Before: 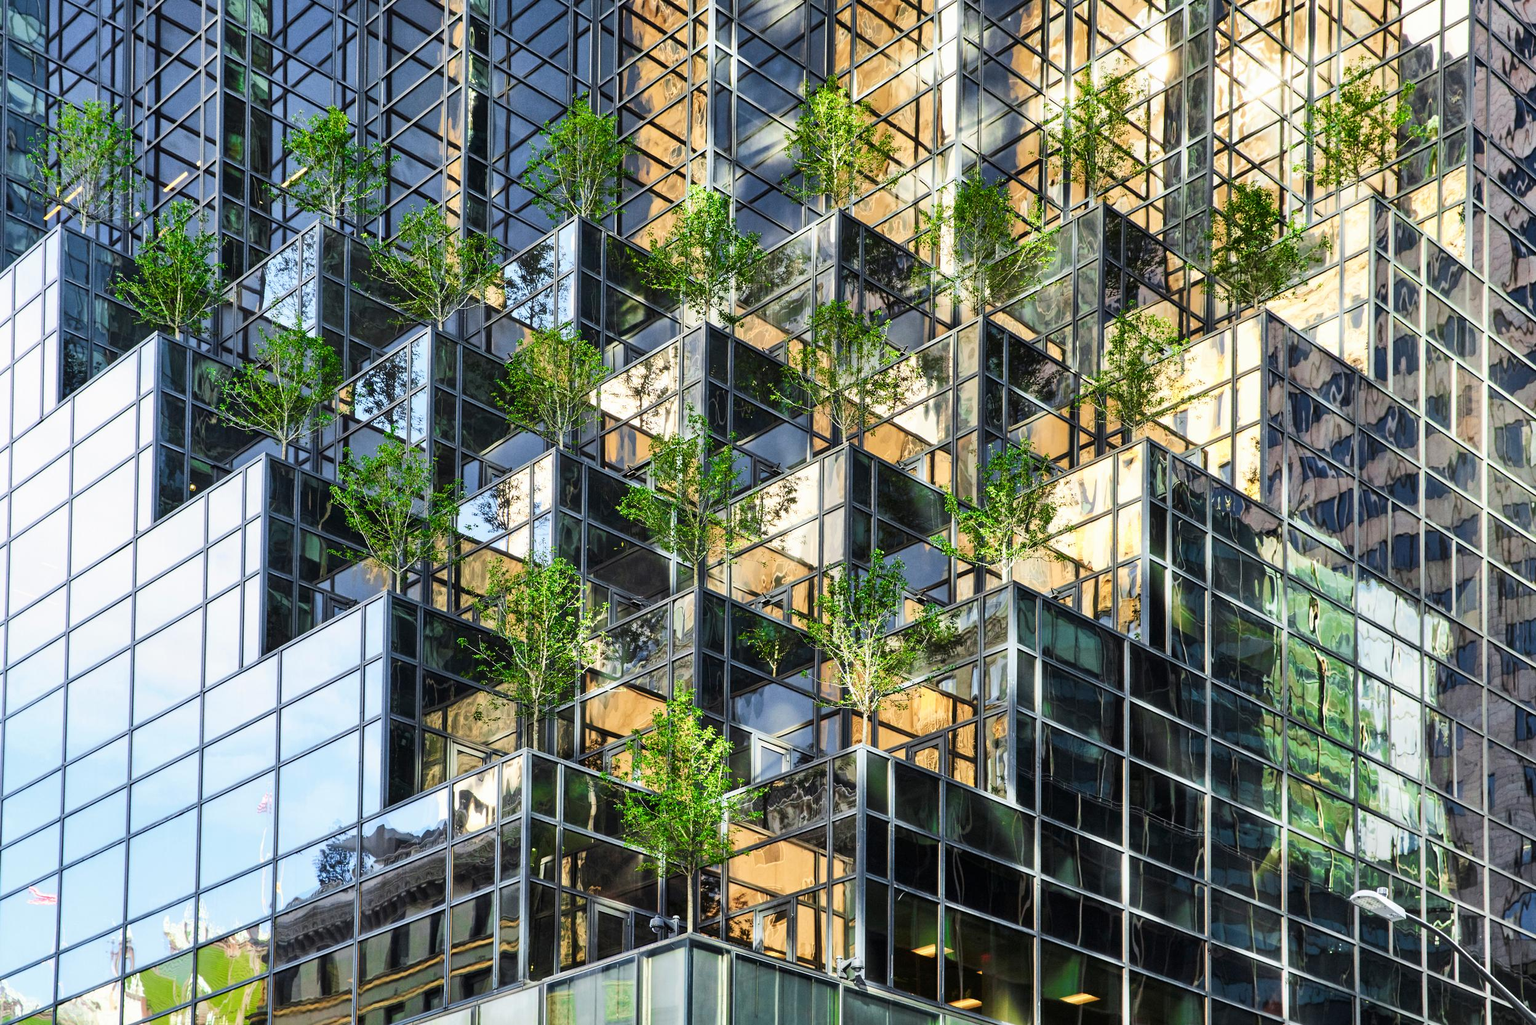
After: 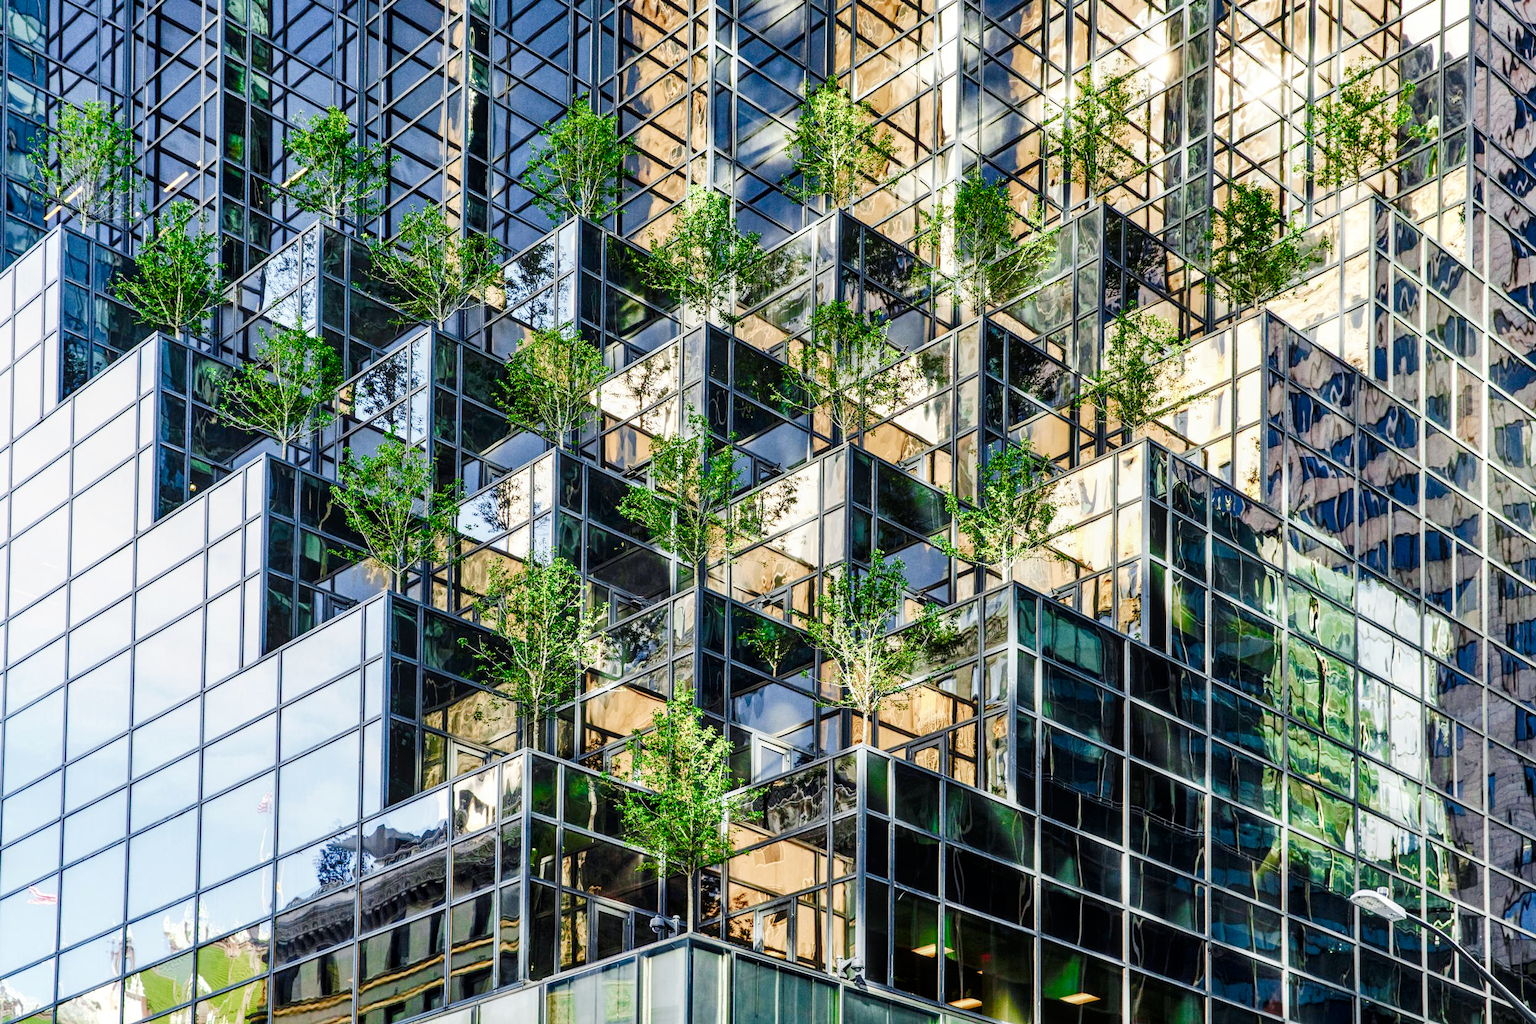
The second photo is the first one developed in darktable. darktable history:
color balance rgb: shadows lift › chroma 2.02%, shadows lift › hue 248.55°, perceptual saturation grading › global saturation 20%, perceptual saturation grading › highlights -48.996%, perceptual saturation grading › shadows 24.911%, global vibrance 4.786%
tone curve: curves: ch0 [(0.003, 0) (0.066, 0.023) (0.149, 0.094) (0.264, 0.238) (0.395, 0.421) (0.517, 0.56) (0.688, 0.743) (0.813, 0.846) (1, 1)]; ch1 [(0, 0) (0.164, 0.115) (0.337, 0.332) (0.39, 0.398) (0.464, 0.461) (0.501, 0.5) (0.521, 0.535) (0.571, 0.588) (0.652, 0.681) (0.733, 0.749) (0.811, 0.796) (1, 1)]; ch2 [(0, 0) (0.337, 0.382) (0.464, 0.476) (0.501, 0.502) (0.527, 0.54) (0.556, 0.567) (0.6, 0.59) (0.687, 0.675) (1, 1)], preserve colors none
local contrast: on, module defaults
